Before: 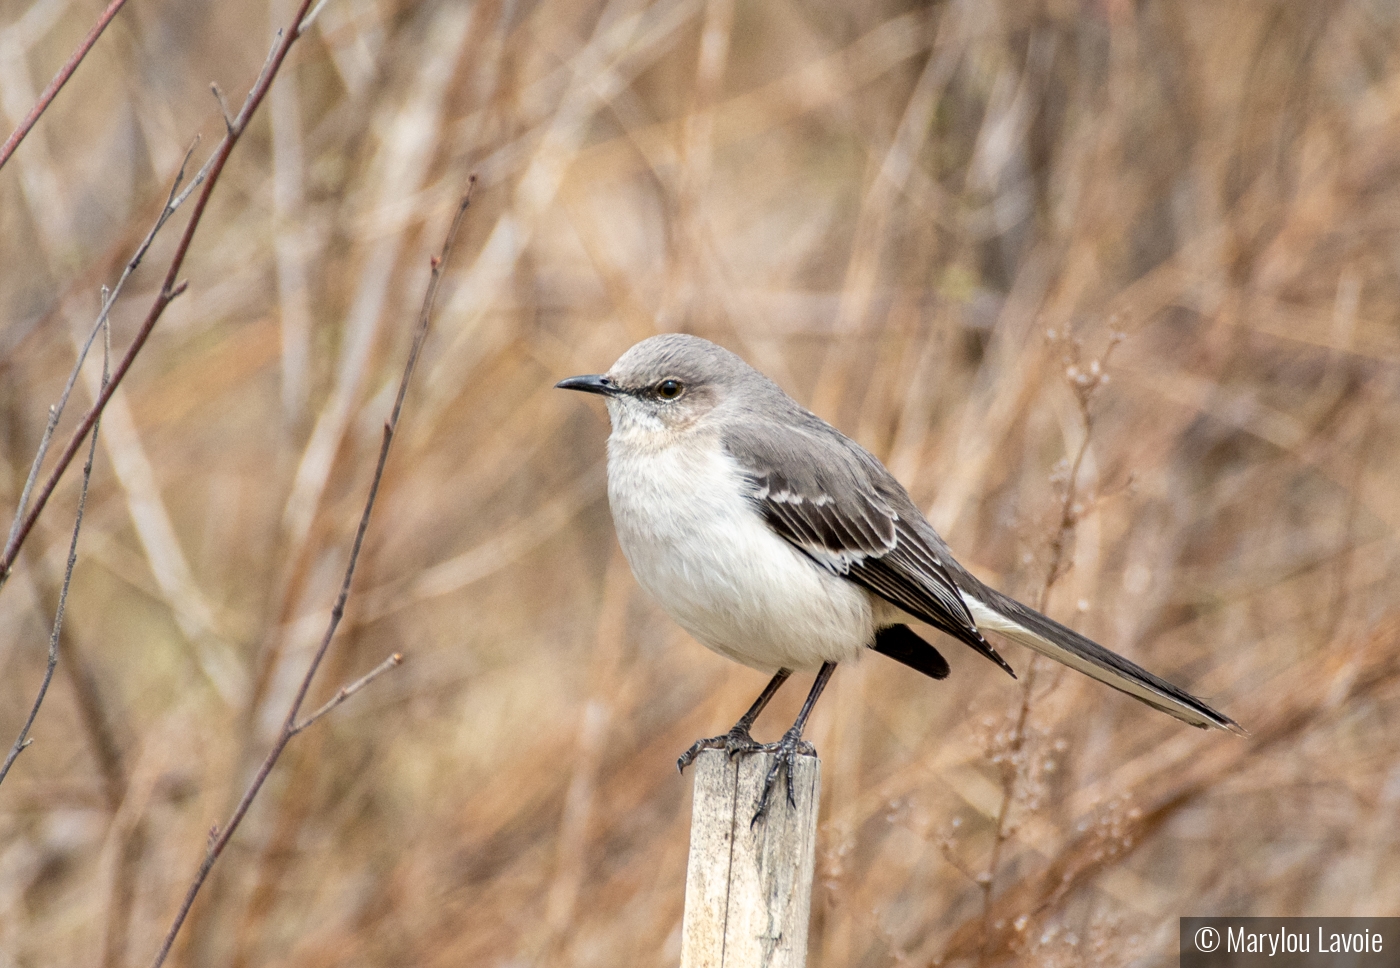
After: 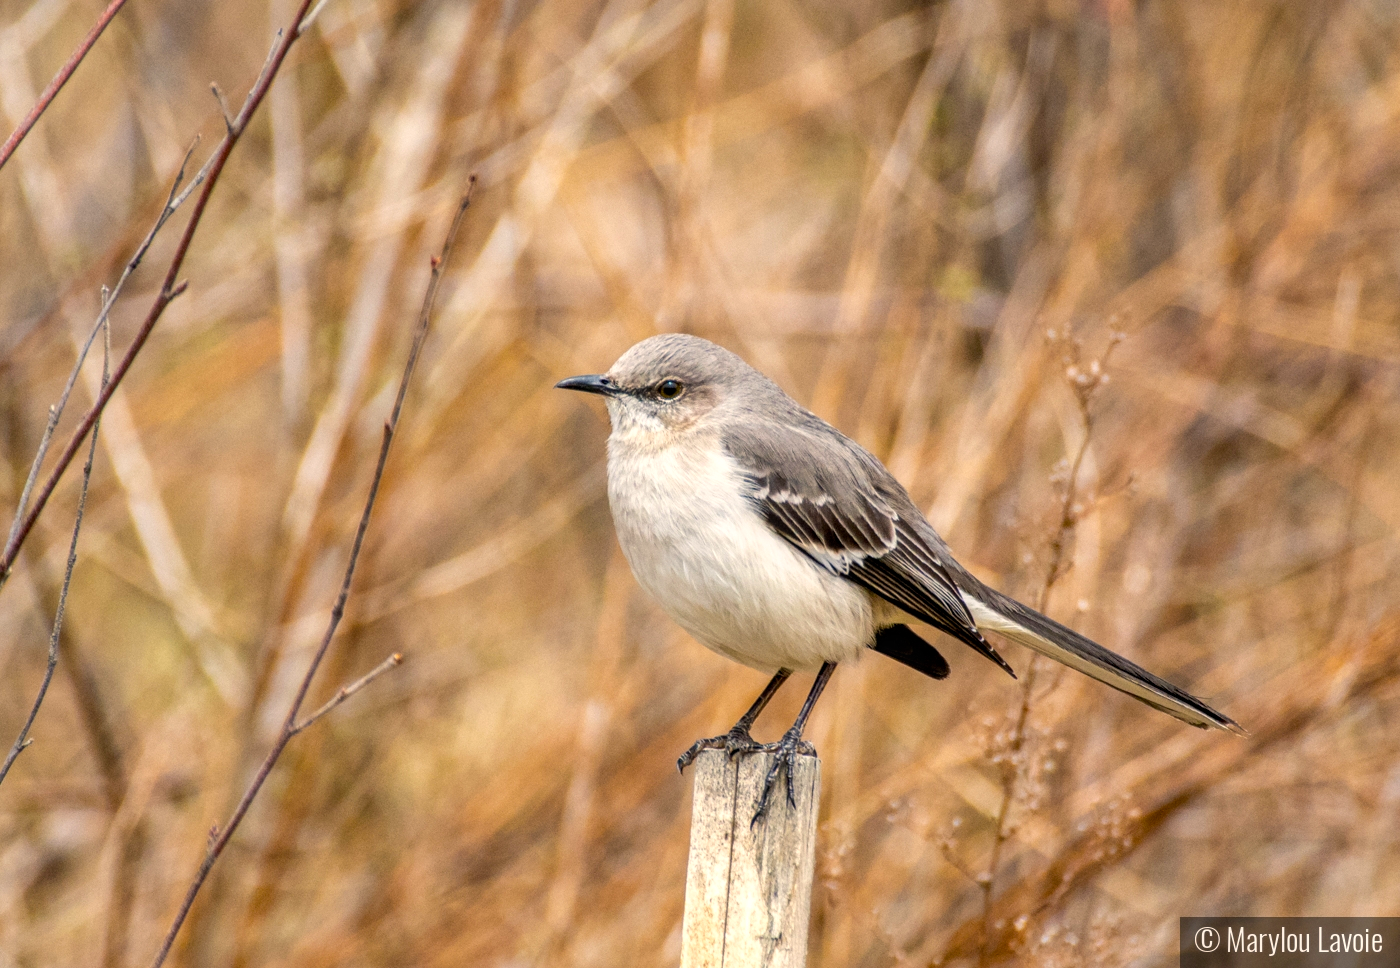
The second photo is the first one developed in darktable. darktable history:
color balance rgb: highlights gain › chroma 2.07%, highlights gain › hue 62.72°, perceptual saturation grading › global saturation 30.174%, global vibrance 20%
local contrast: on, module defaults
